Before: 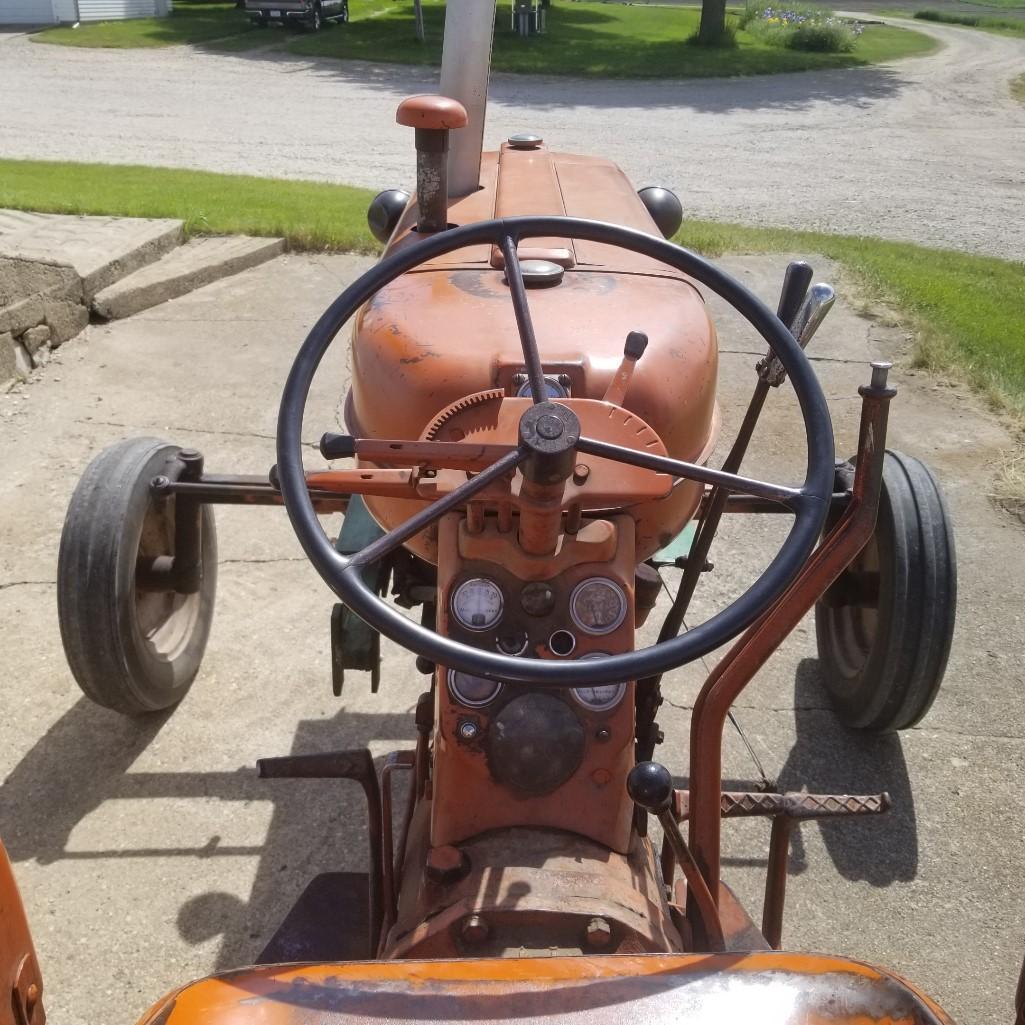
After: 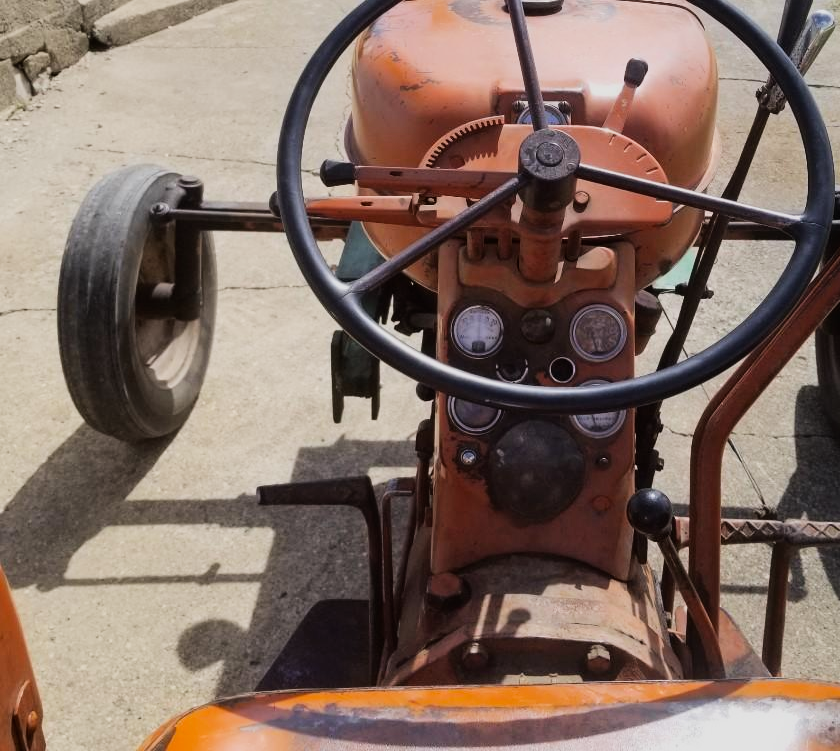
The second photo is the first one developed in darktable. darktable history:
filmic rgb: black relative exposure -7.49 EV, white relative exposure 4.99 EV, hardness 3.31, contrast 1.301, contrast in shadows safe
contrast brightness saturation: saturation 0.127
crop: top 26.706%, right 17.974%
